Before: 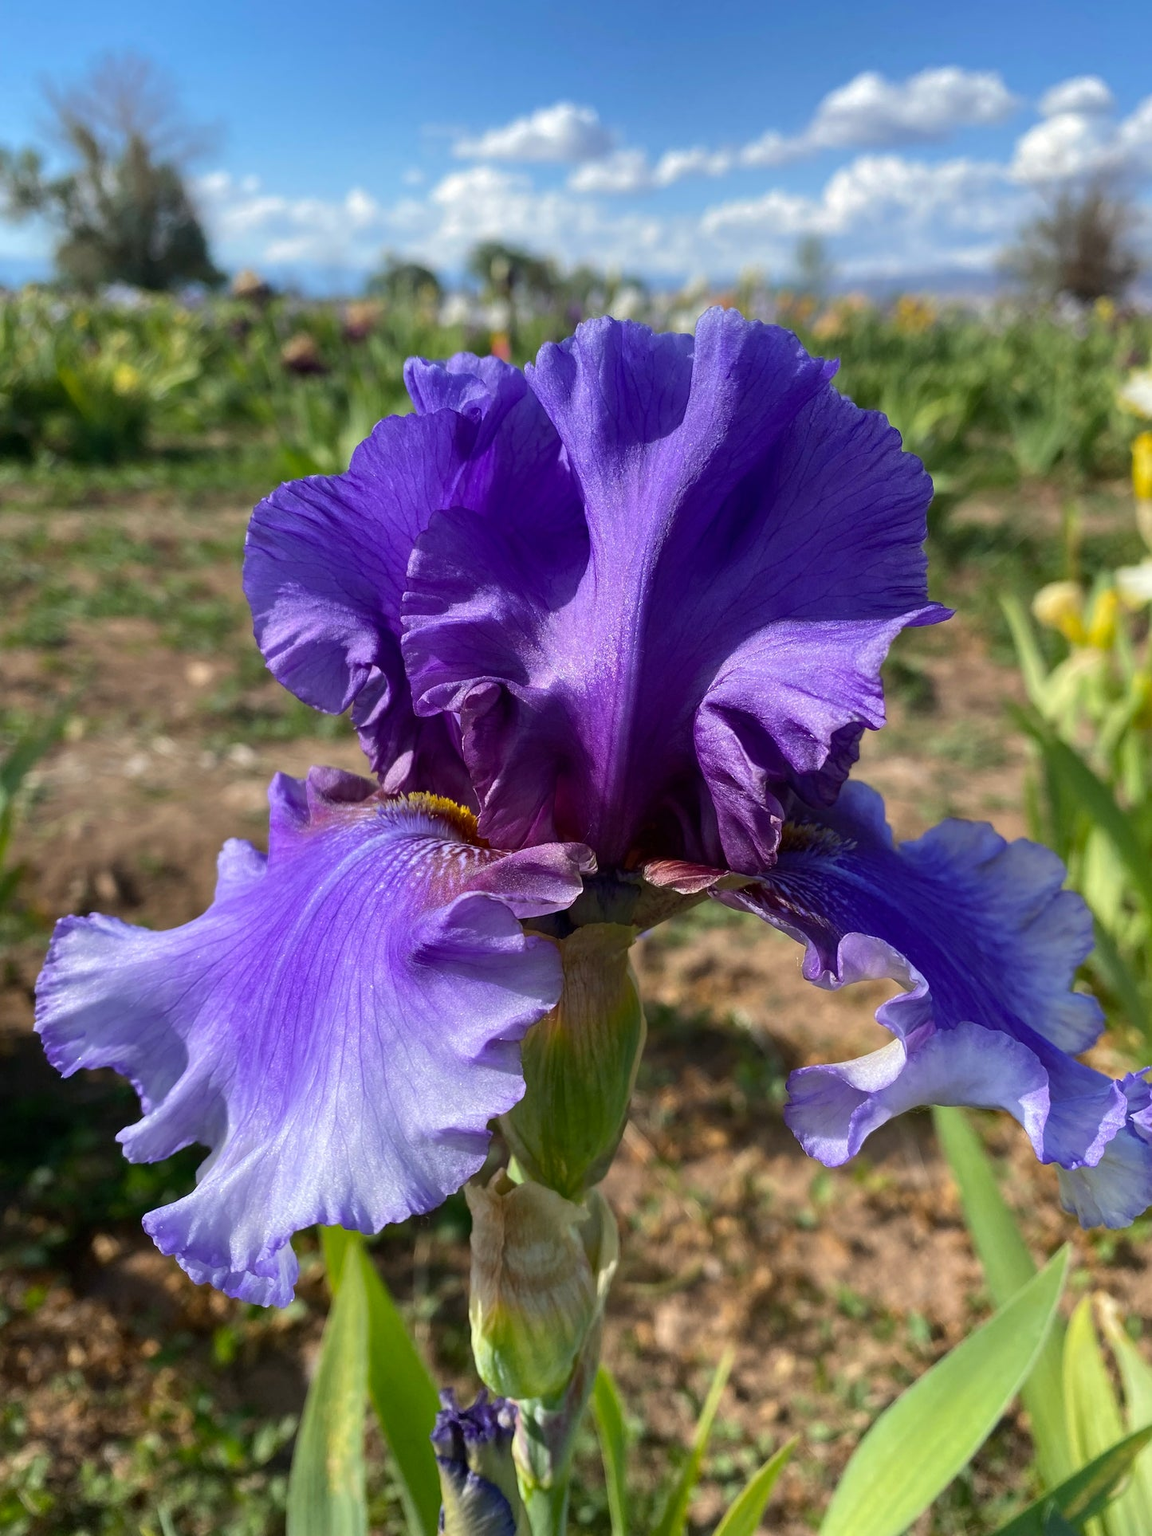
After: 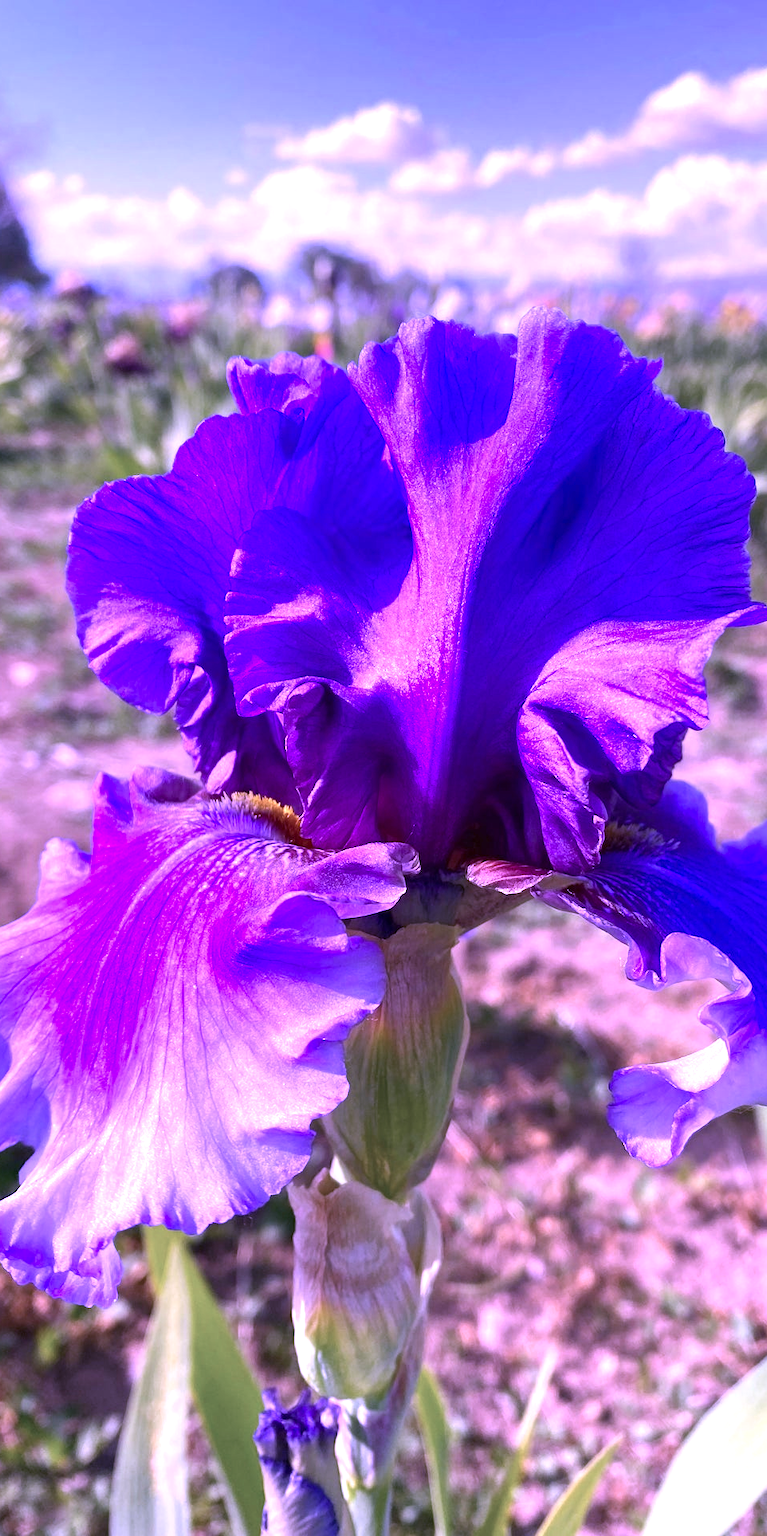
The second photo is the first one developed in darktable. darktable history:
crop: left 15.419%, right 17.914%
color calibration: illuminant custom, x 0.379, y 0.481, temperature 4443.07 K
exposure: black level correction 0, exposure 0.9 EV, compensate highlight preservation false
